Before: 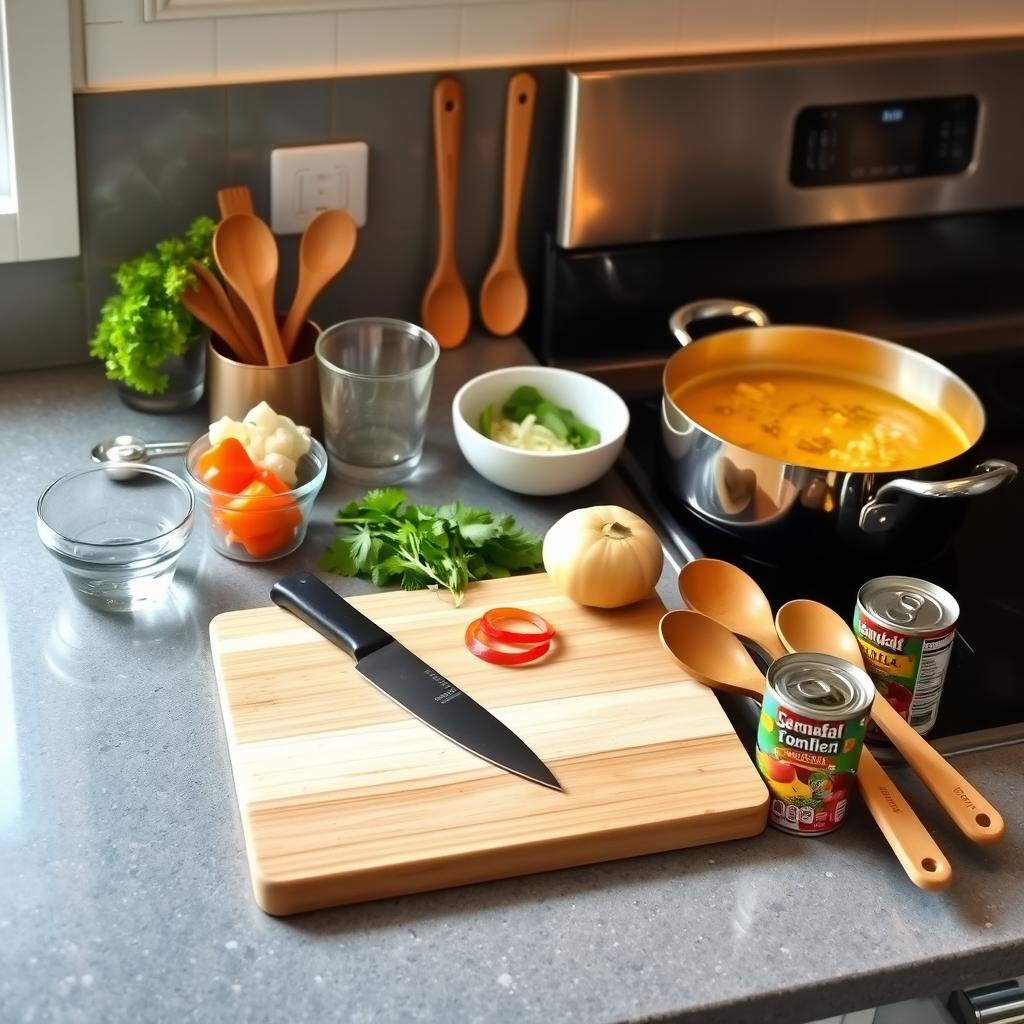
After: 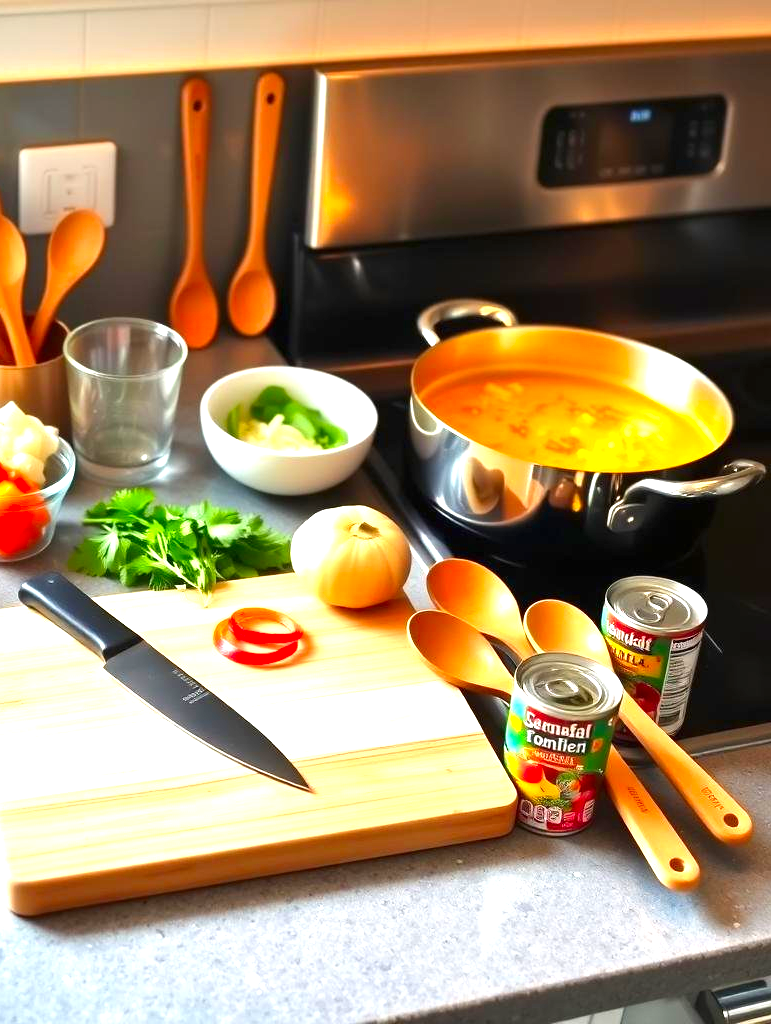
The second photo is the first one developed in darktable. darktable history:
crop and rotate: left 24.614%
color correction: highlights b* -0.059, saturation 1.34
exposure: black level correction 0, exposure 1.102 EV, compensate highlight preservation false
